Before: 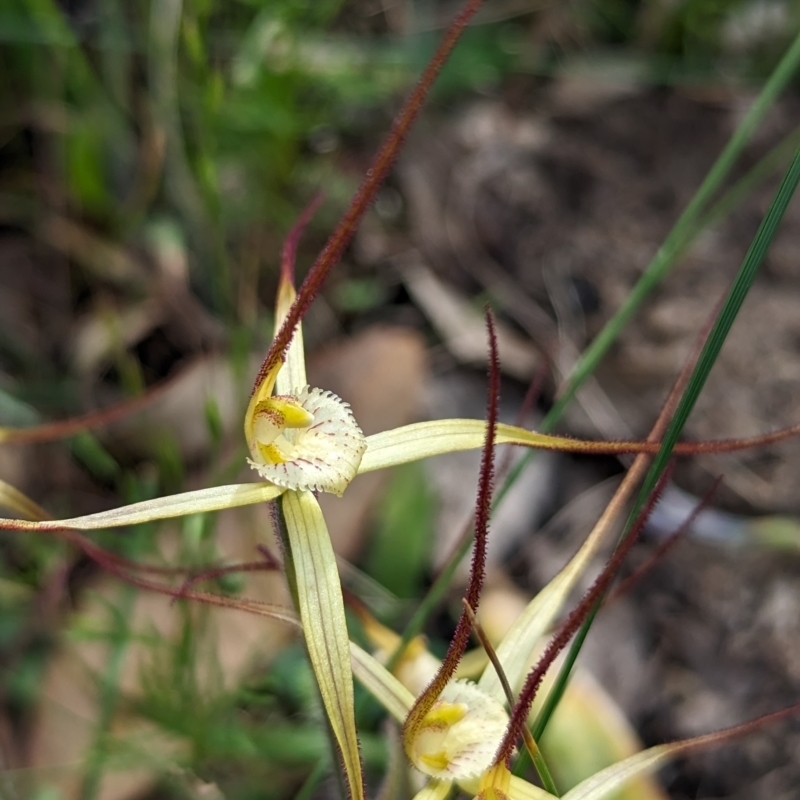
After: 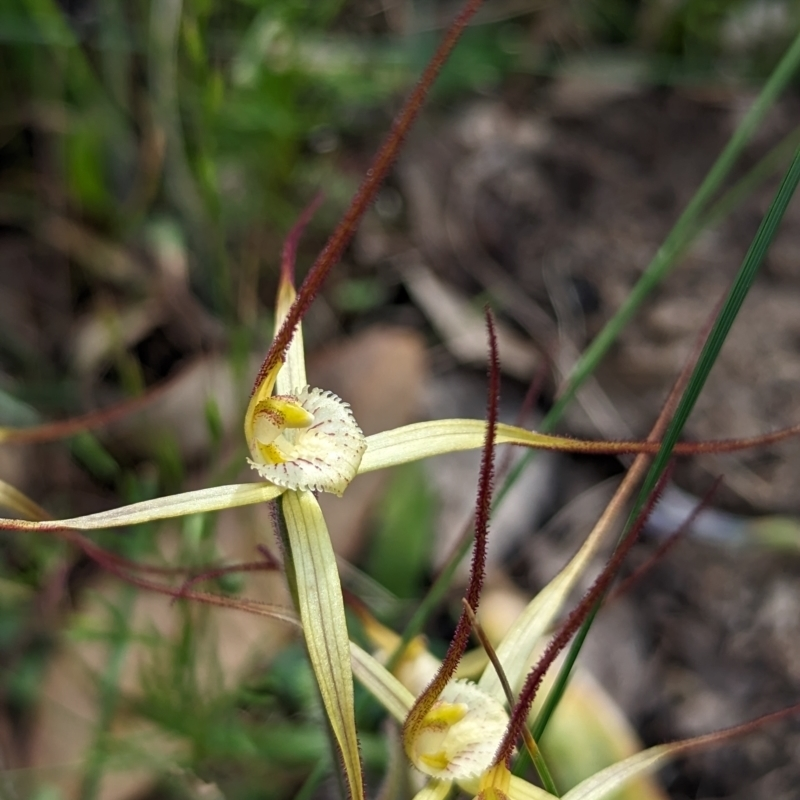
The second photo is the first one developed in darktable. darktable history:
base curve: curves: ch0 [(0, 0) (0.303, 0.277) (1, 1)], exposure shift 0.01
